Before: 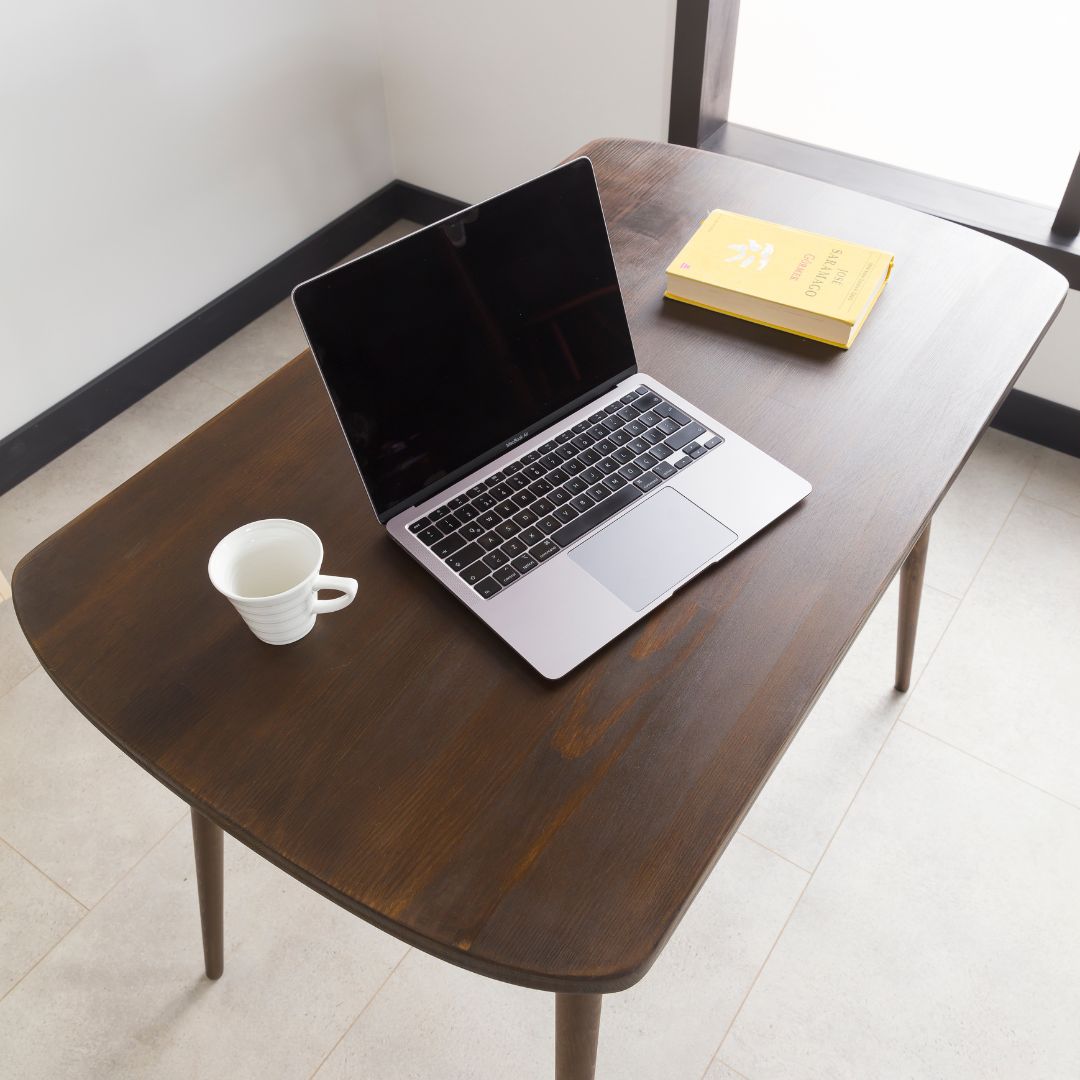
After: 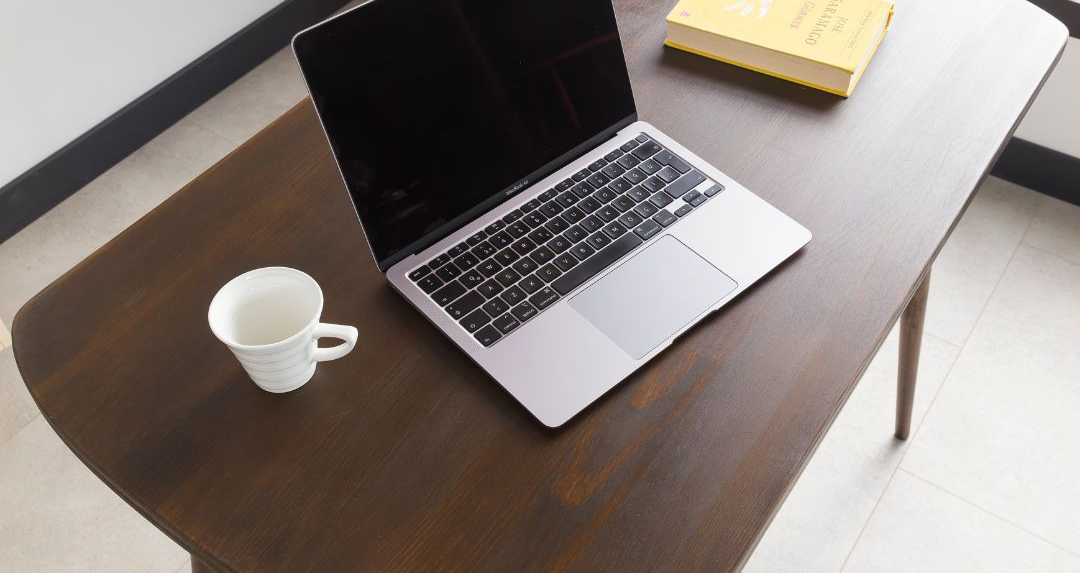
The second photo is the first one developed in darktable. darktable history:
crop and rotate: top 23.403%, bottom 23.496%
